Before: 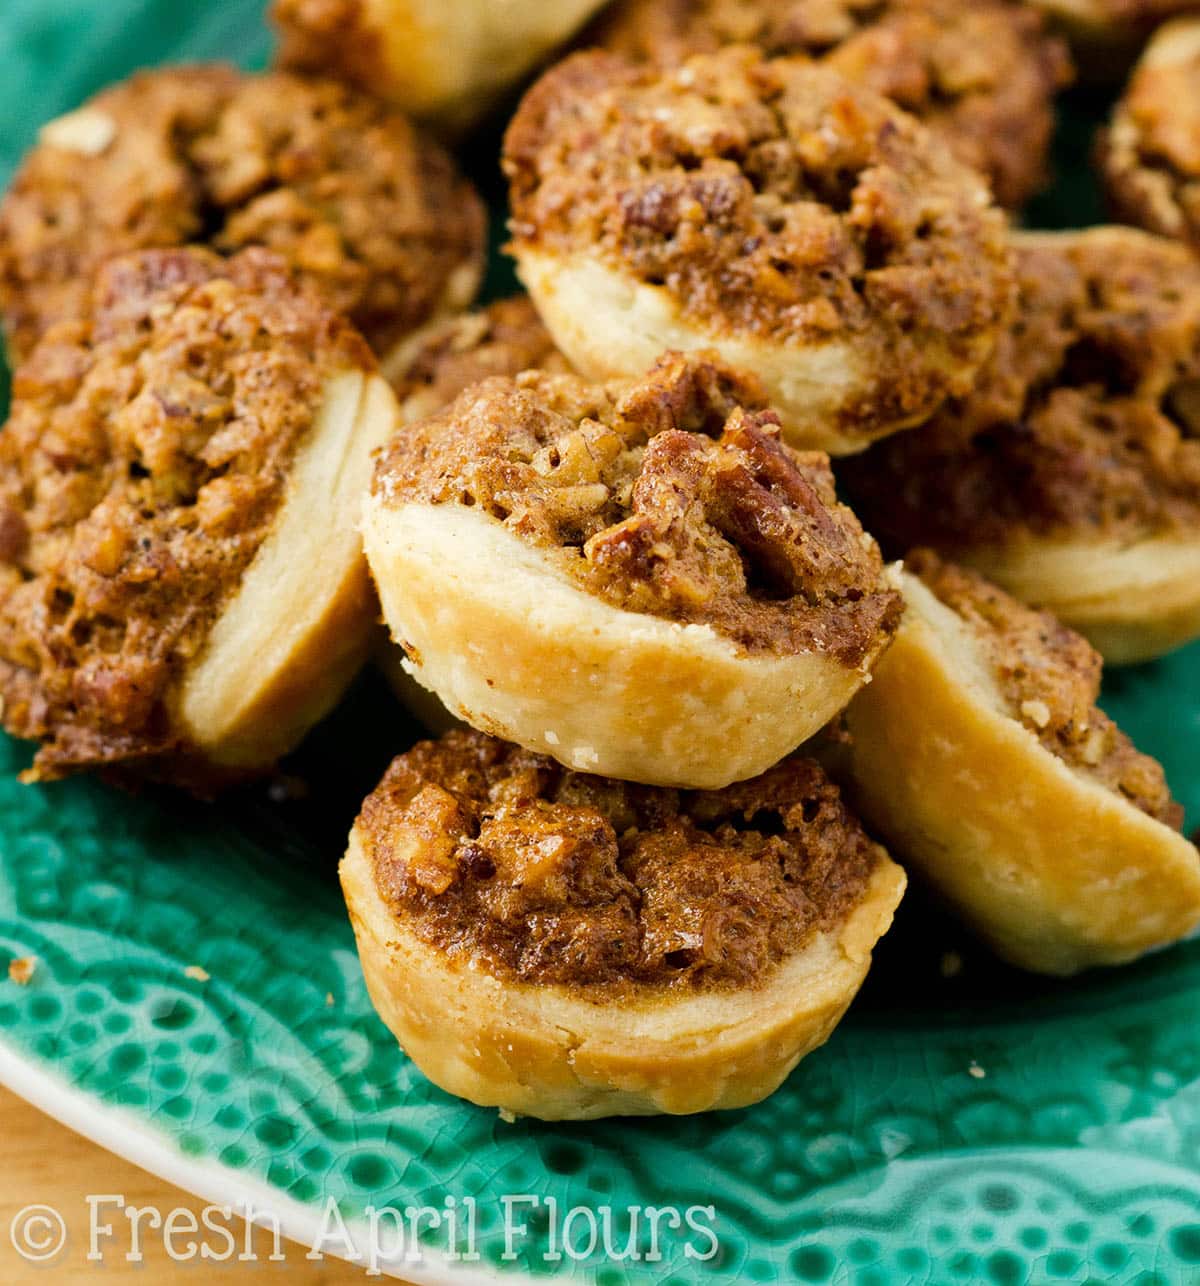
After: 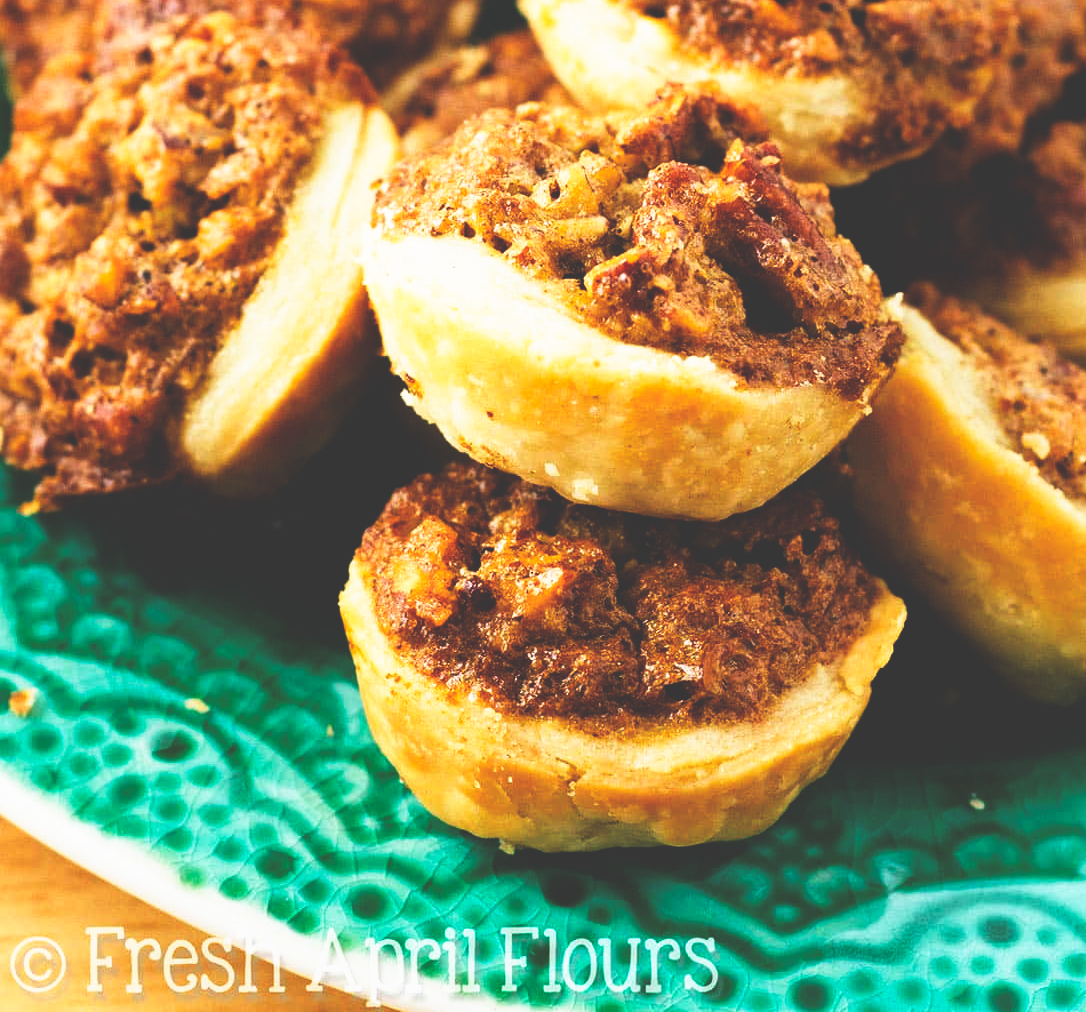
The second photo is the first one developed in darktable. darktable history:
base curve: curves: ch0 [(0, 0.036) (0.007, 0.037) (0.604, 0.887) (1, 1)], preserve colors none
crop: top 20.916%, right 9.437%, bottom 0.316%
